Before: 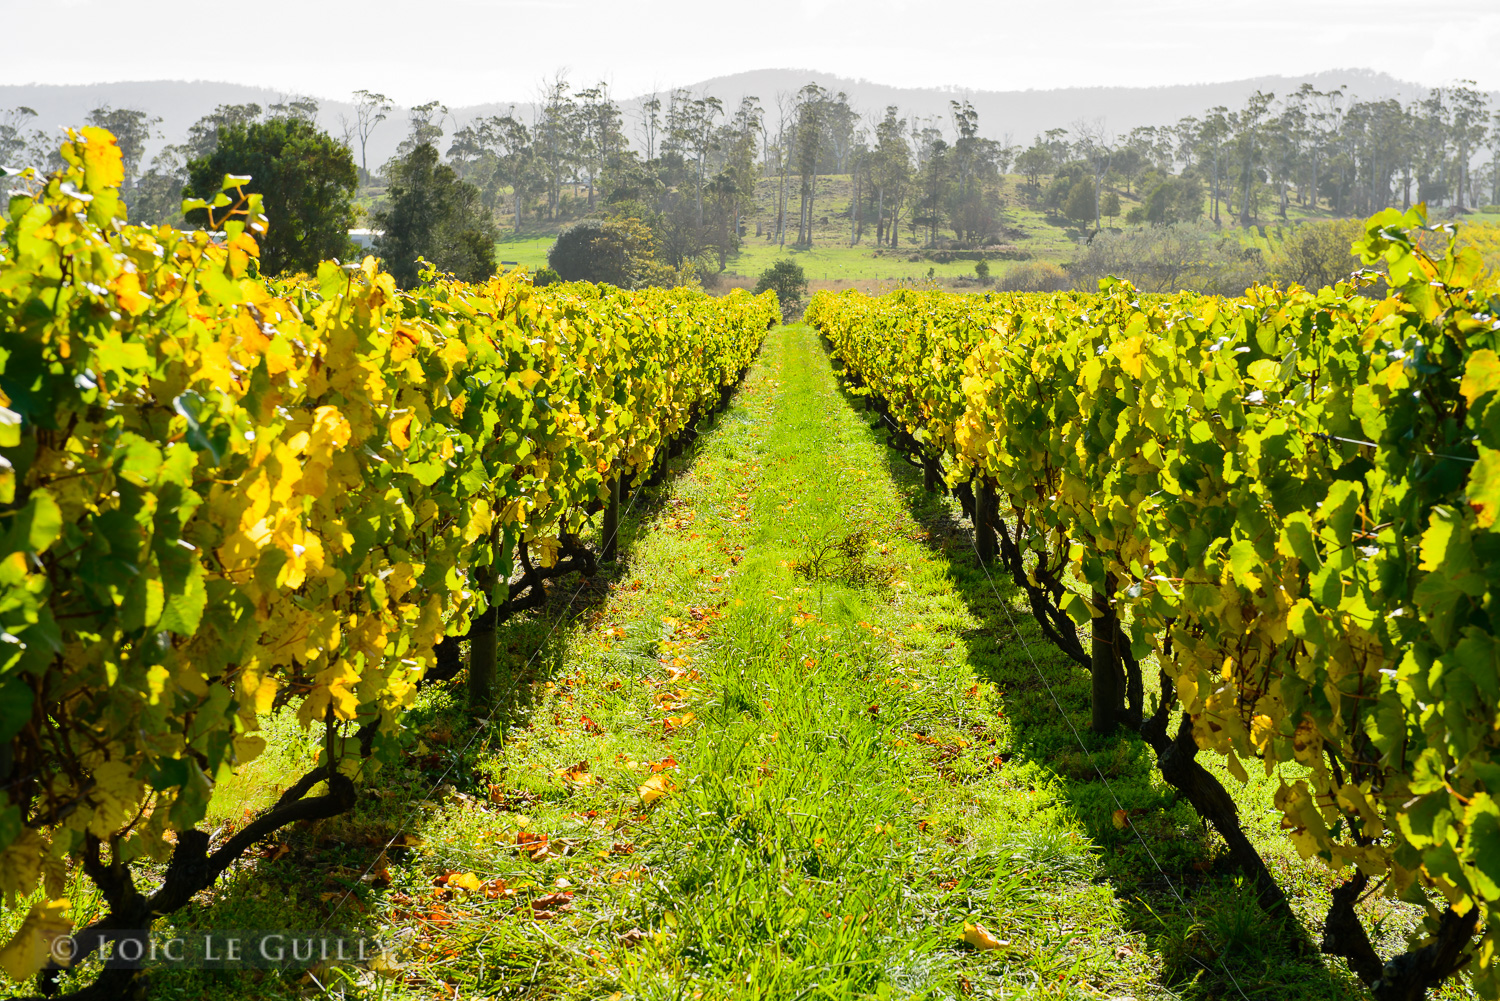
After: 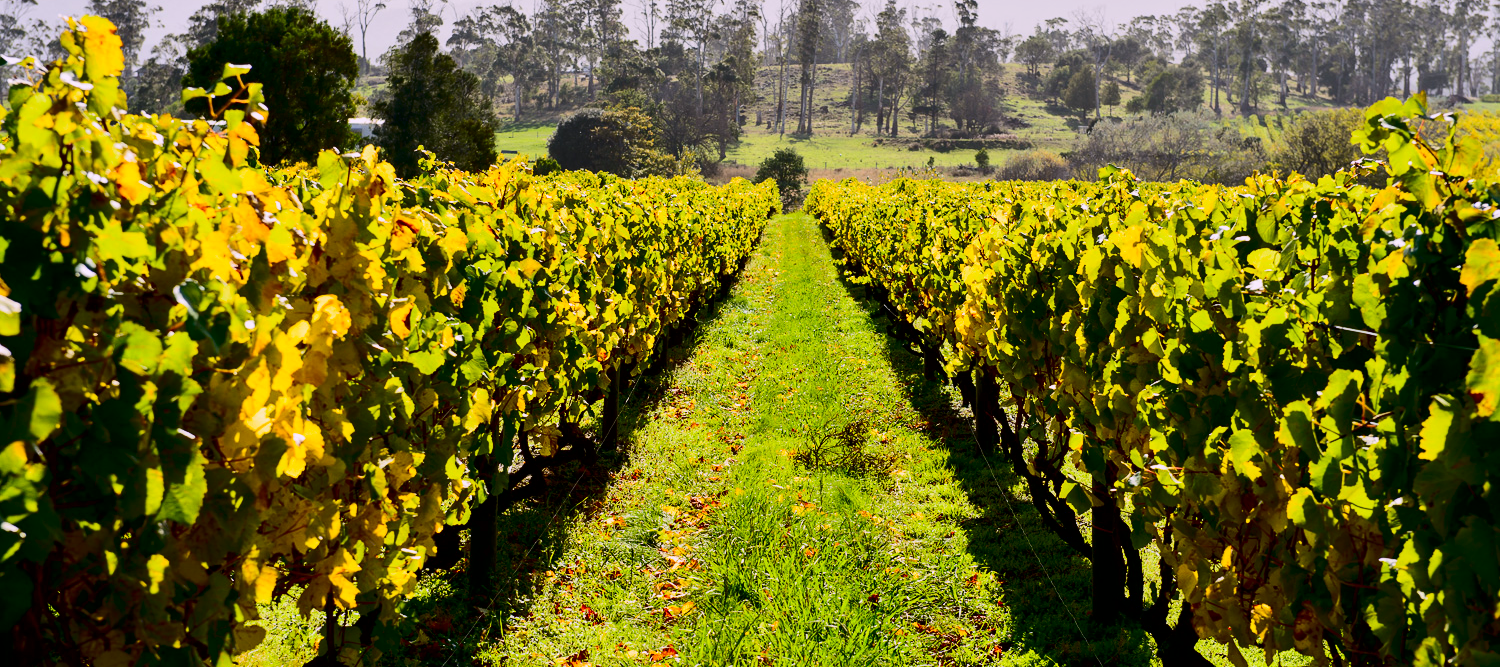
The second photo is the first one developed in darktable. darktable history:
contrast brightness saturation: contrast 0.32, brightness -0.08, saturation 0.17
crop: top 11.166%, bottom 22.168%
white balance: red 1.05, blue 1.072
exposure: black level correction 0.011, exposure -0.478 EV, compensate highlight preservation false
